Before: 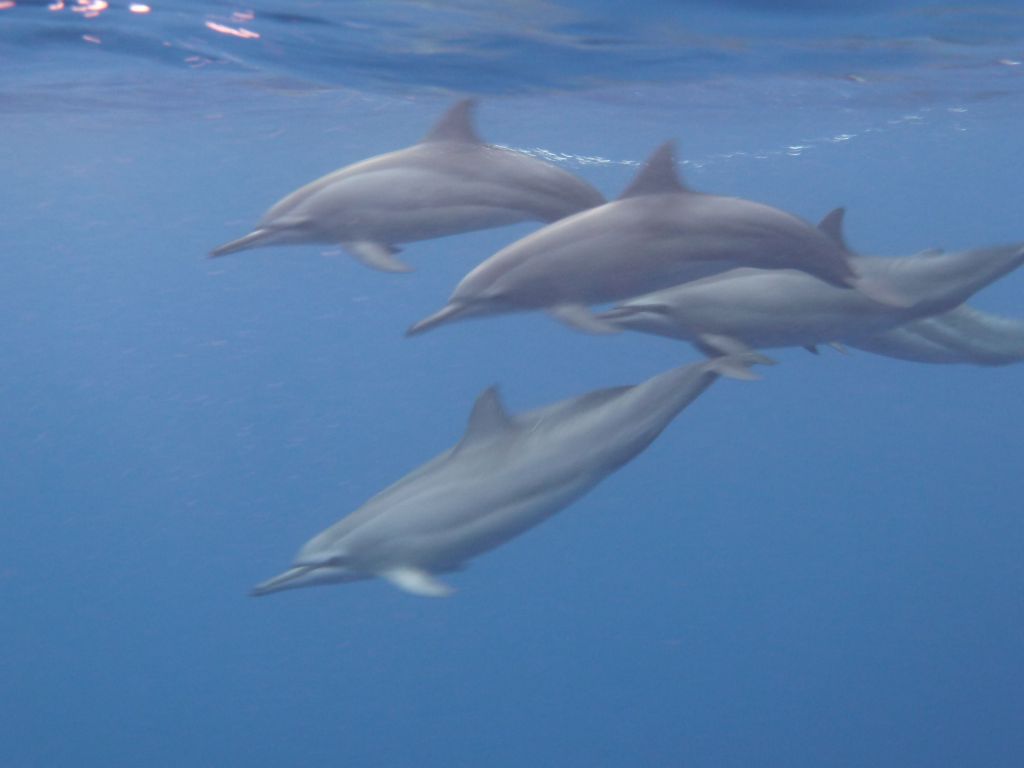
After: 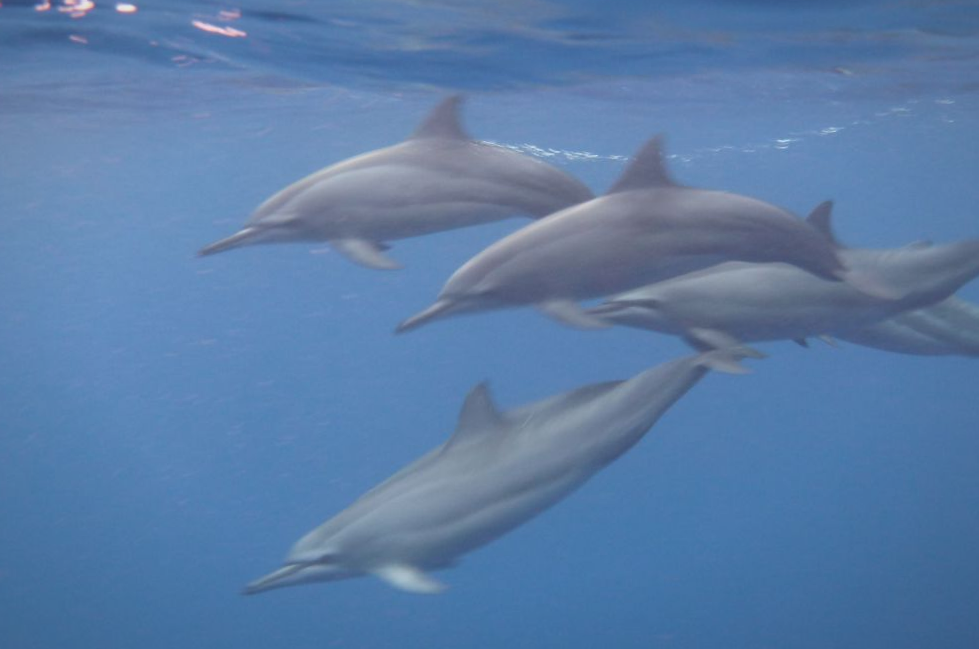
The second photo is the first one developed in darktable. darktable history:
vignetting: fall-off radius 70.33%, brightness -0.309, saturation -0.058, automatic ratio true
crop and rotate: angle 0.555°, left 0.395%, right 2.733%, bottom 14.322%
